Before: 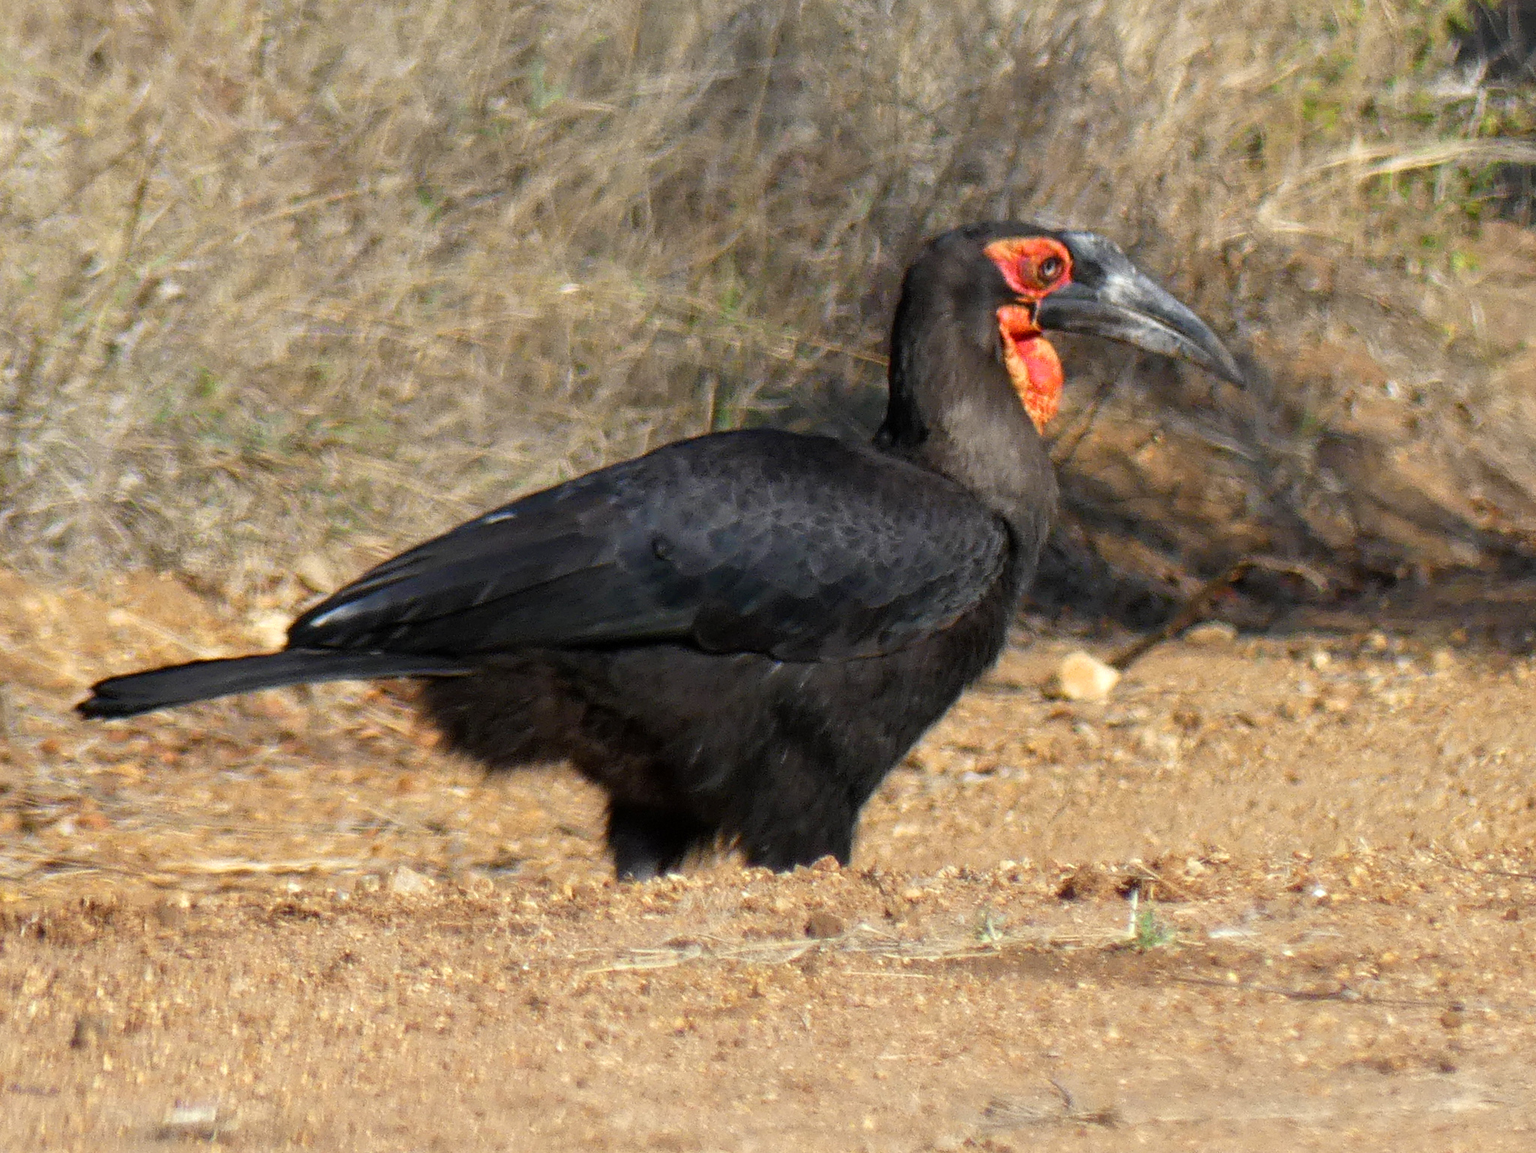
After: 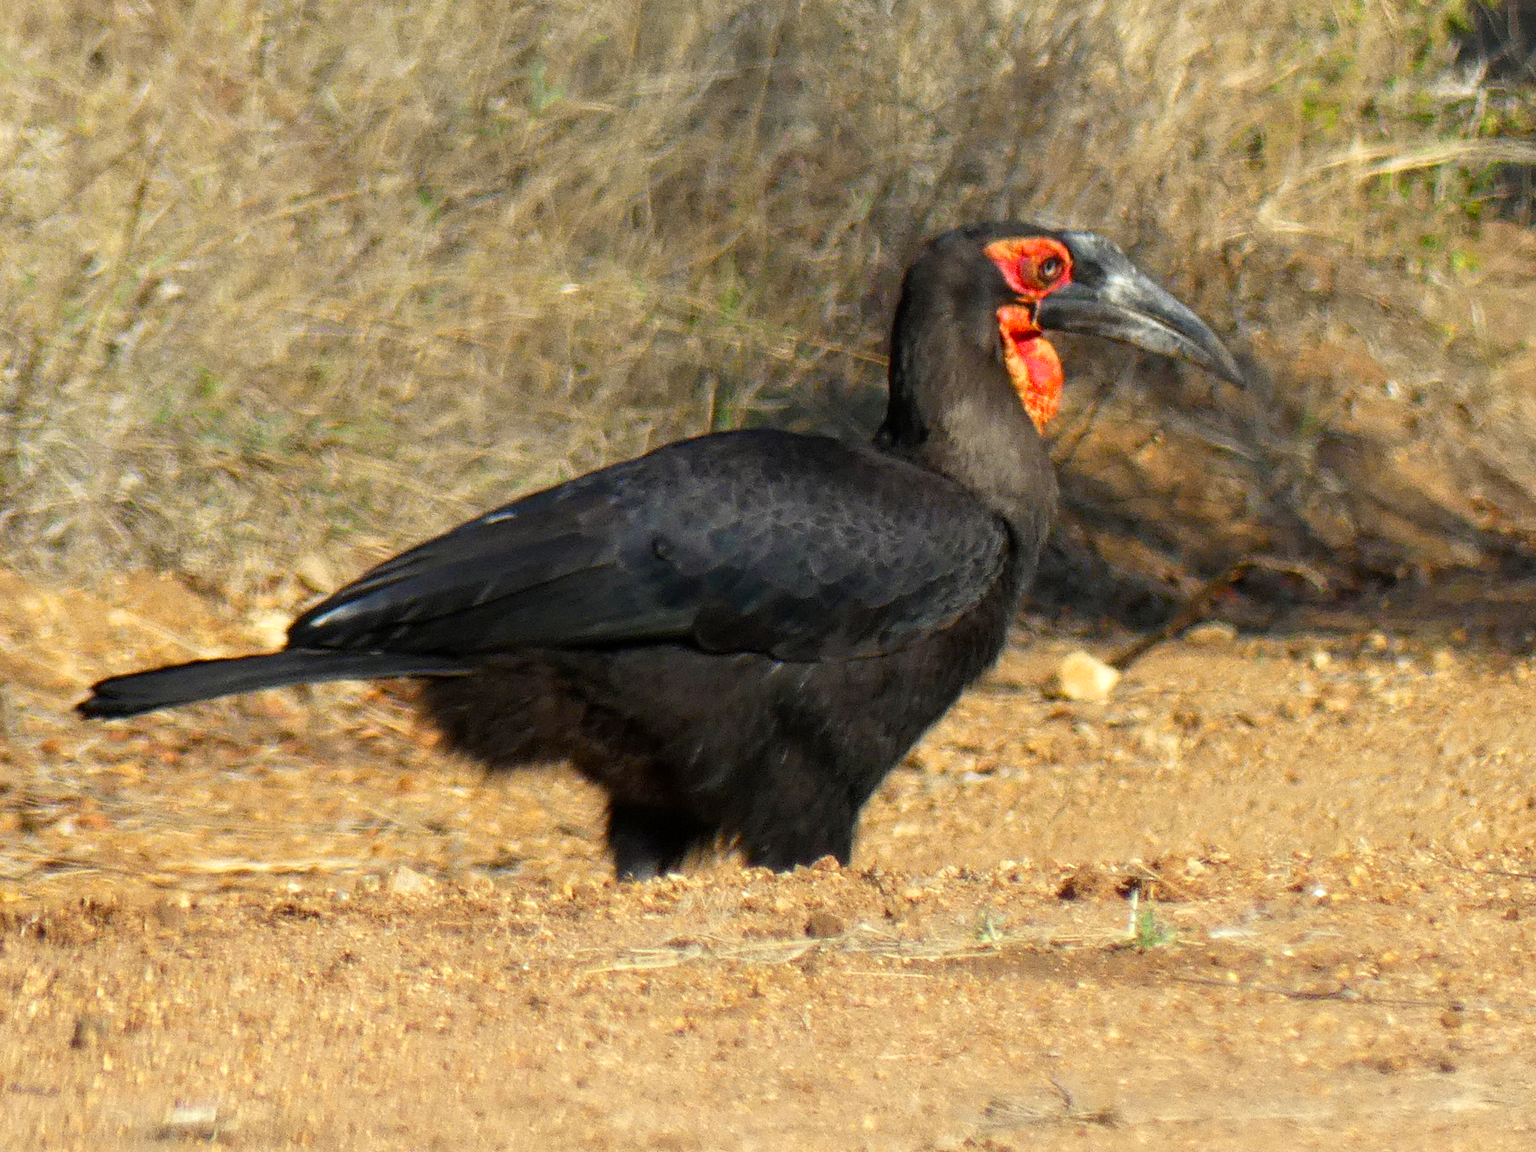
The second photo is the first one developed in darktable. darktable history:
grain: coarseness 0.09 ISO
contrast brightness saturation: contrast 0.04, saturation 0.16
rgb curve: curves: ch2 [(0, 0) (0.567, 0.512) (1, 1)], mode RGB, independent channels
shadows and highlights: shadows 0, highlights 40
